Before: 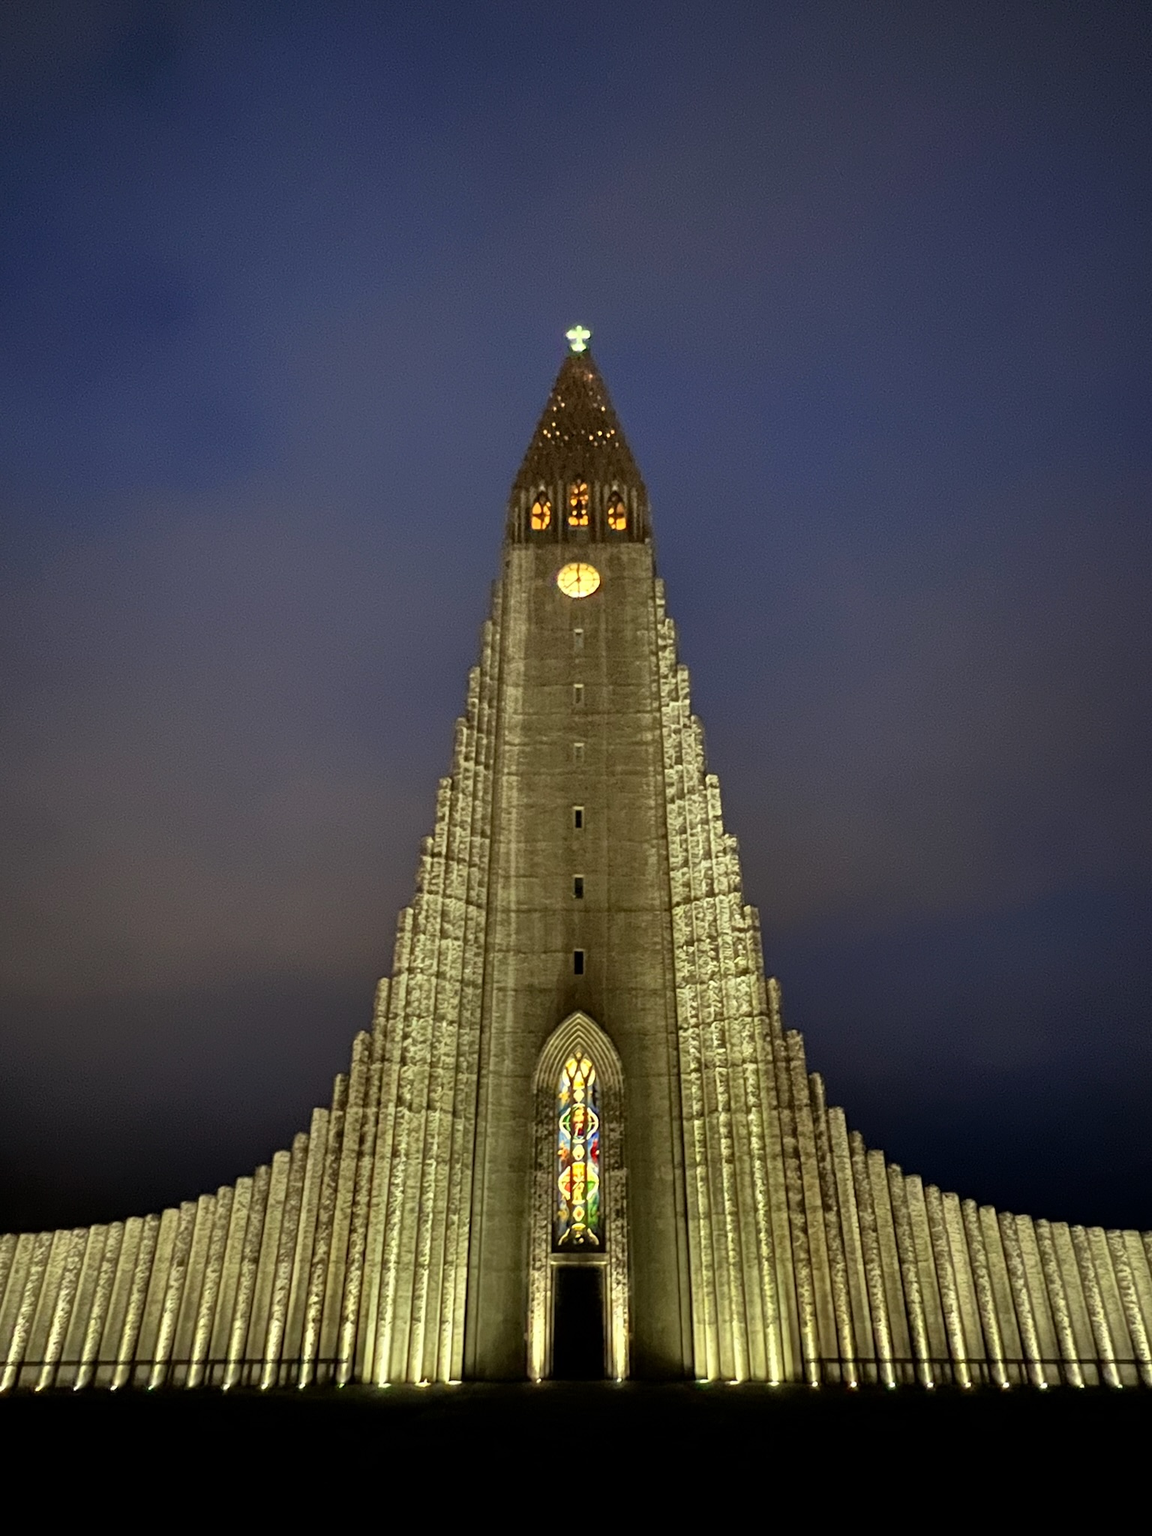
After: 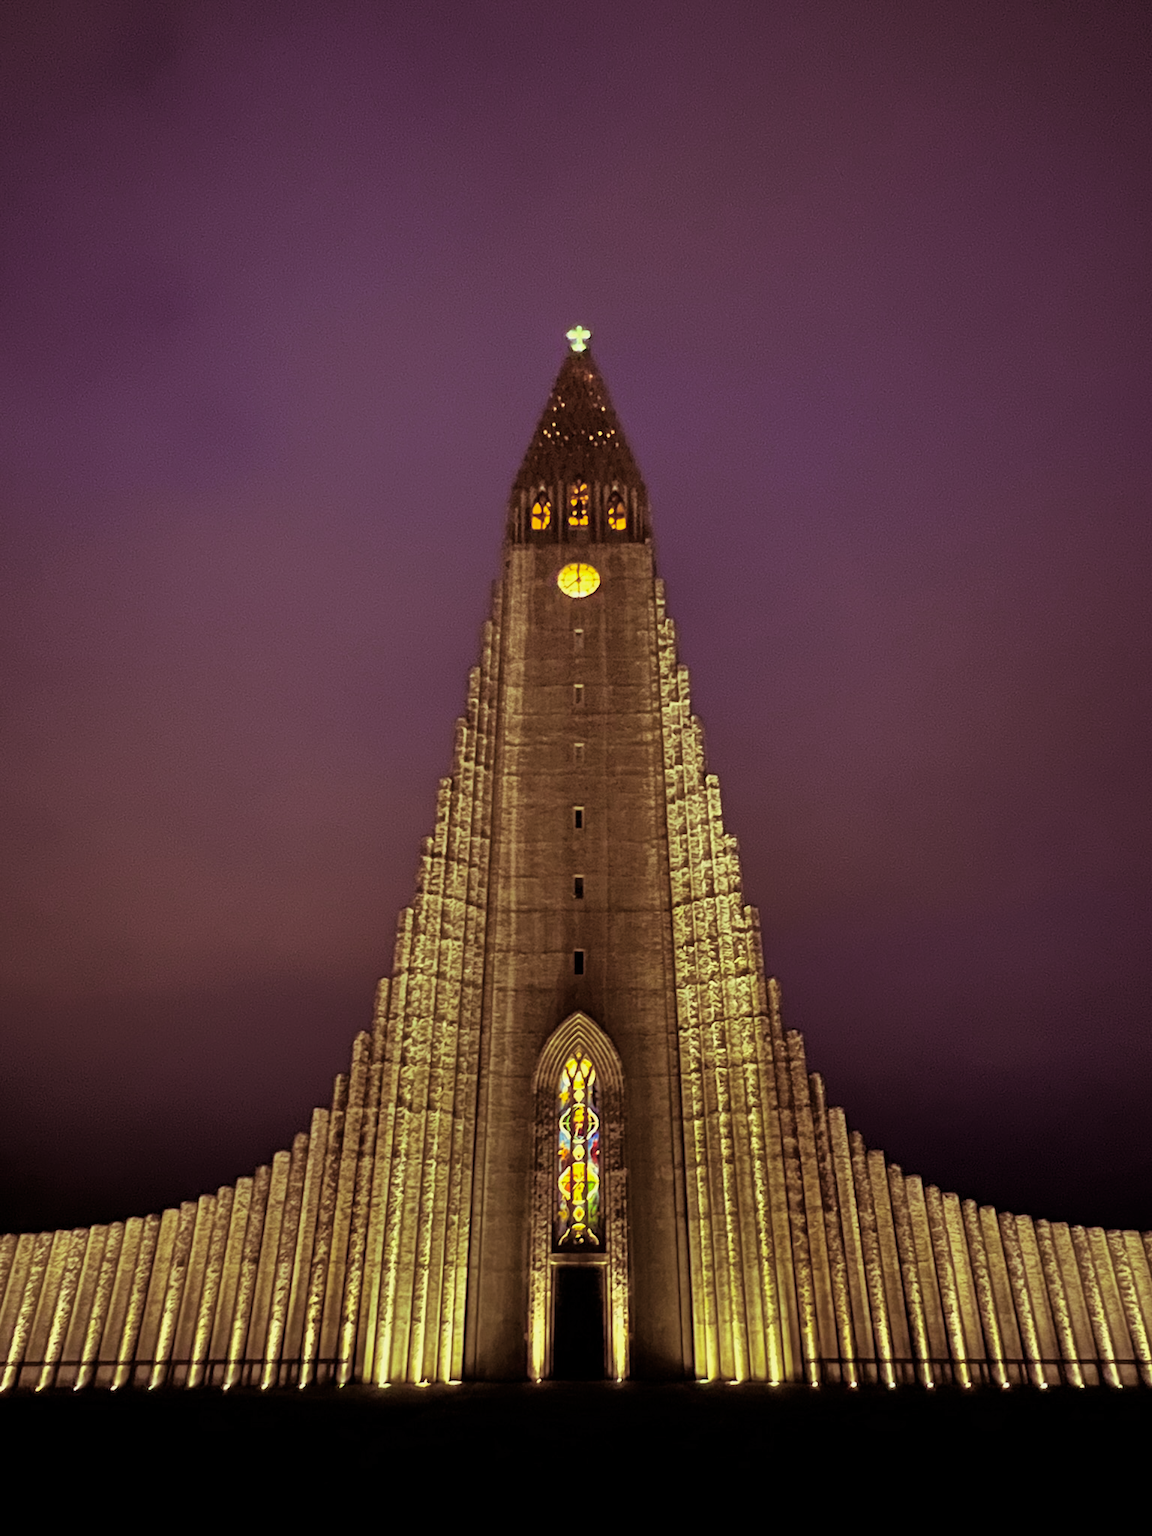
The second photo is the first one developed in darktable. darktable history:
color balance rgb: perceptual saturation grading › global saturation 30%, global vibrance 20%
exposure: exposure -0.153 EV, compensate highlight preservation false
split-toning: on, module defaults
